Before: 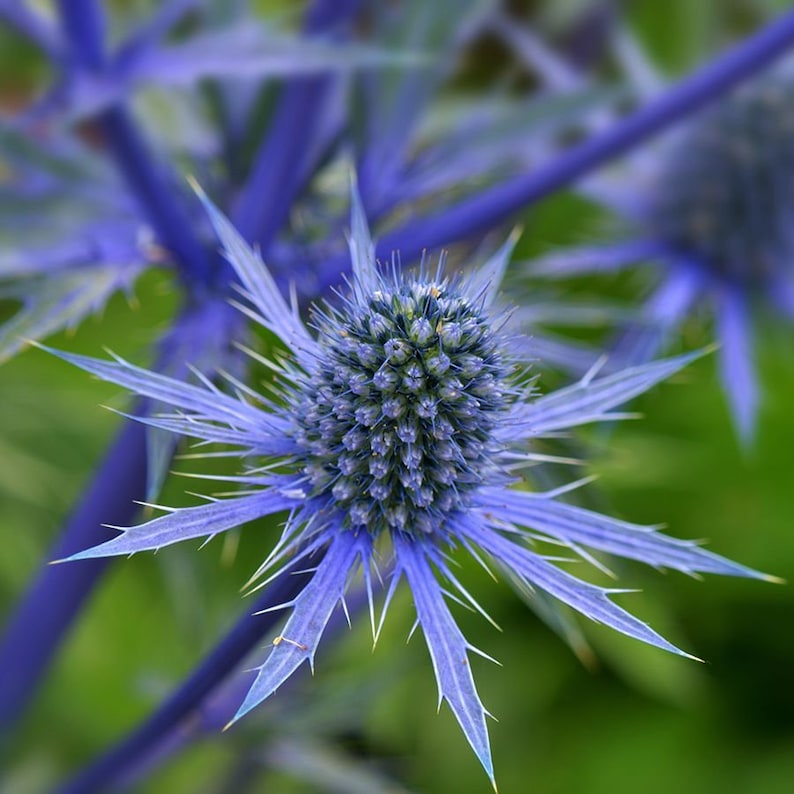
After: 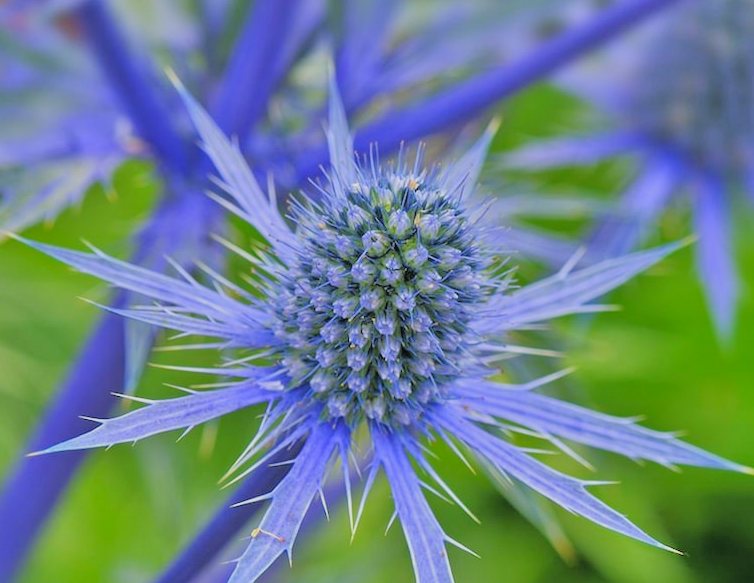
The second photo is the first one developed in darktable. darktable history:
tone equalizer: -7 EV 0.158 EV, -6 EV 0.6 EV, -5 EV 1.17 EV, -4 EV 1.37 EV, -3 EV 1.13 EV, -2 EV 0.6 EV, -1 EV 0.155 EV
exposure: black level correction -0.003, exposure 0.031 EV, compensate highlight preservation false
contrast brightness saturation: brightness 0.089, saturation 0.193
shadows and highlights: shadows 58.7, soften with gaussian
crop and rotate: left 2.847%, top 13.741%, right 2.151%, bottom 12.77%
filmic rgb: black relative exposure -7.65 EV, white relative exposure 4.56 EV, threshold 5.99 EV, hardness 3.61, enable highlight reconstruction true
